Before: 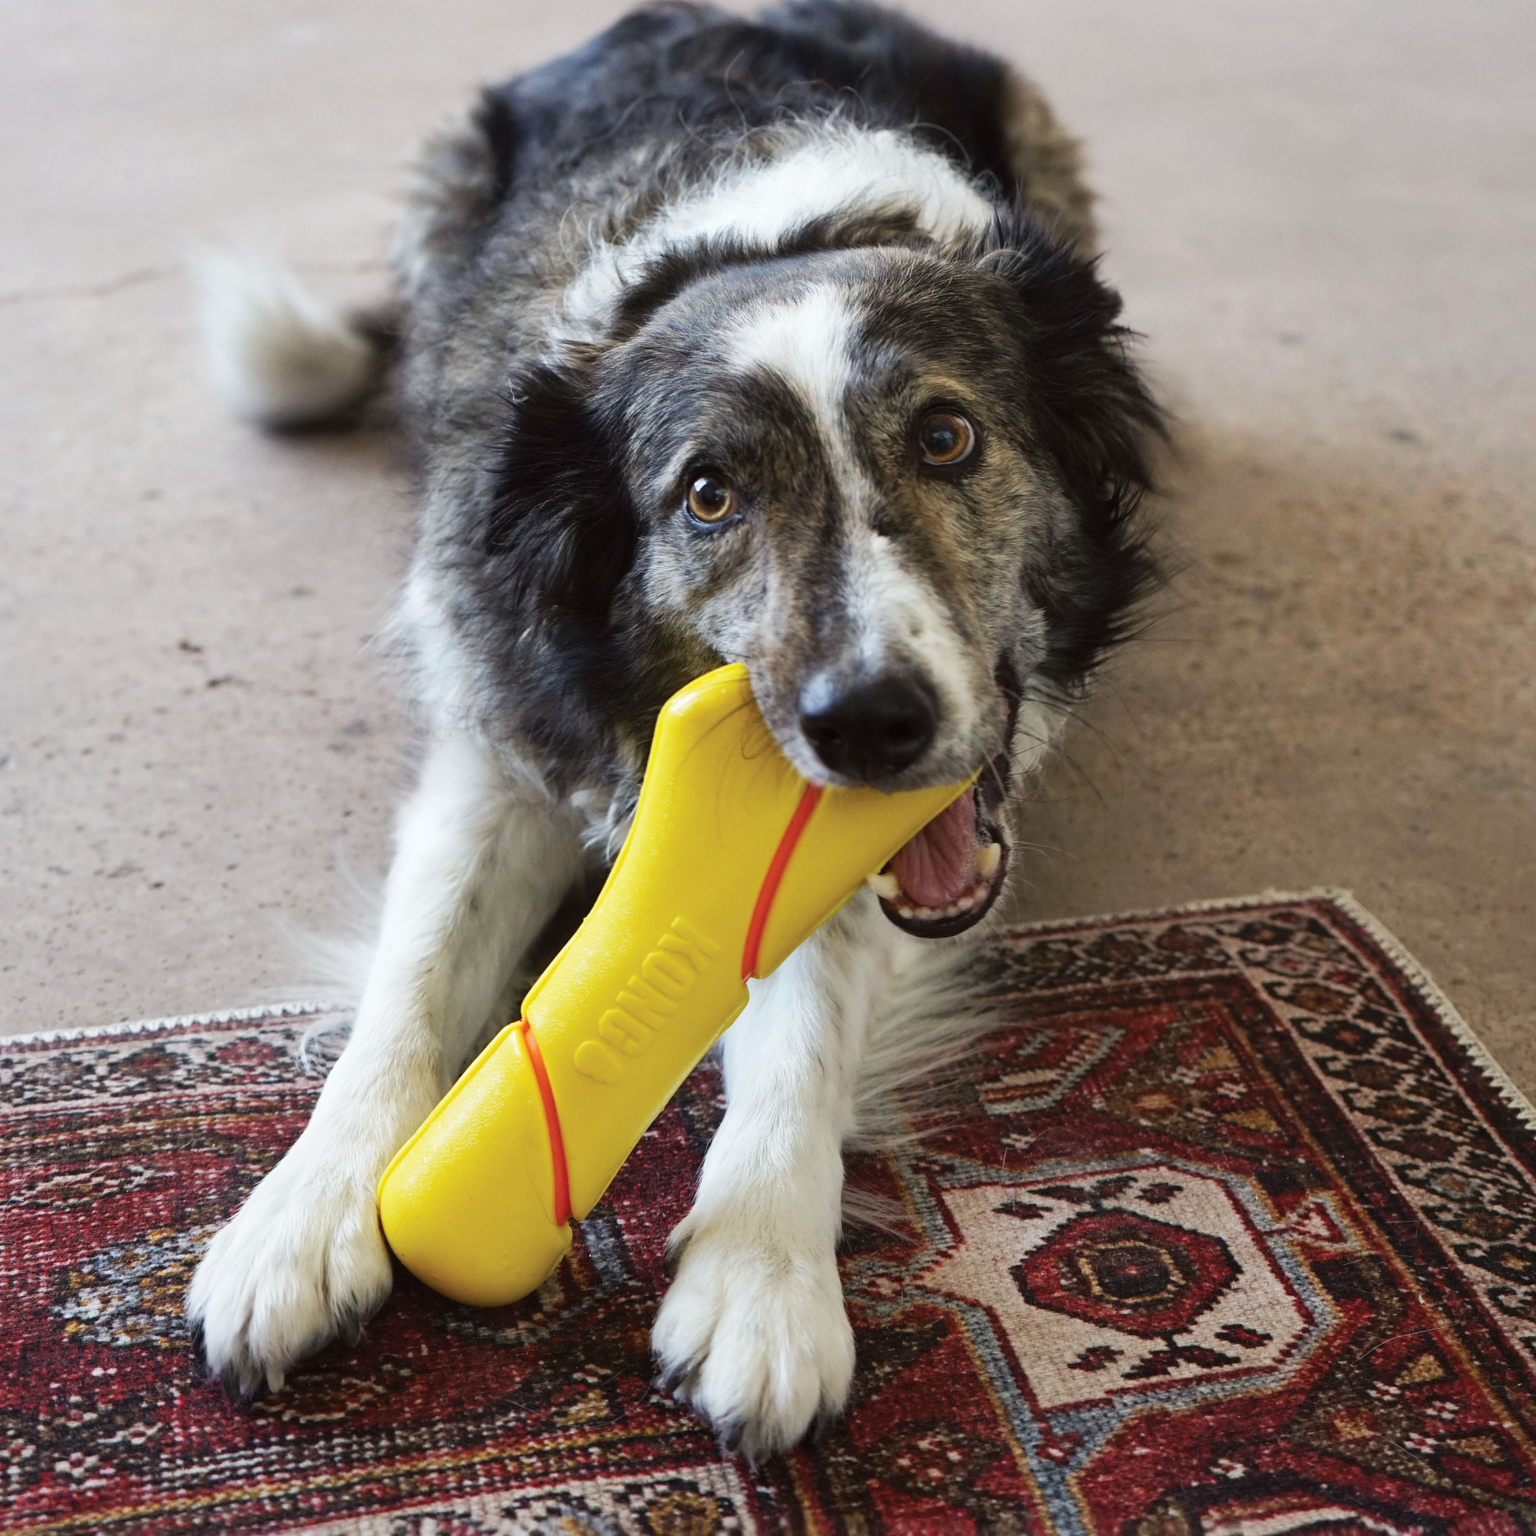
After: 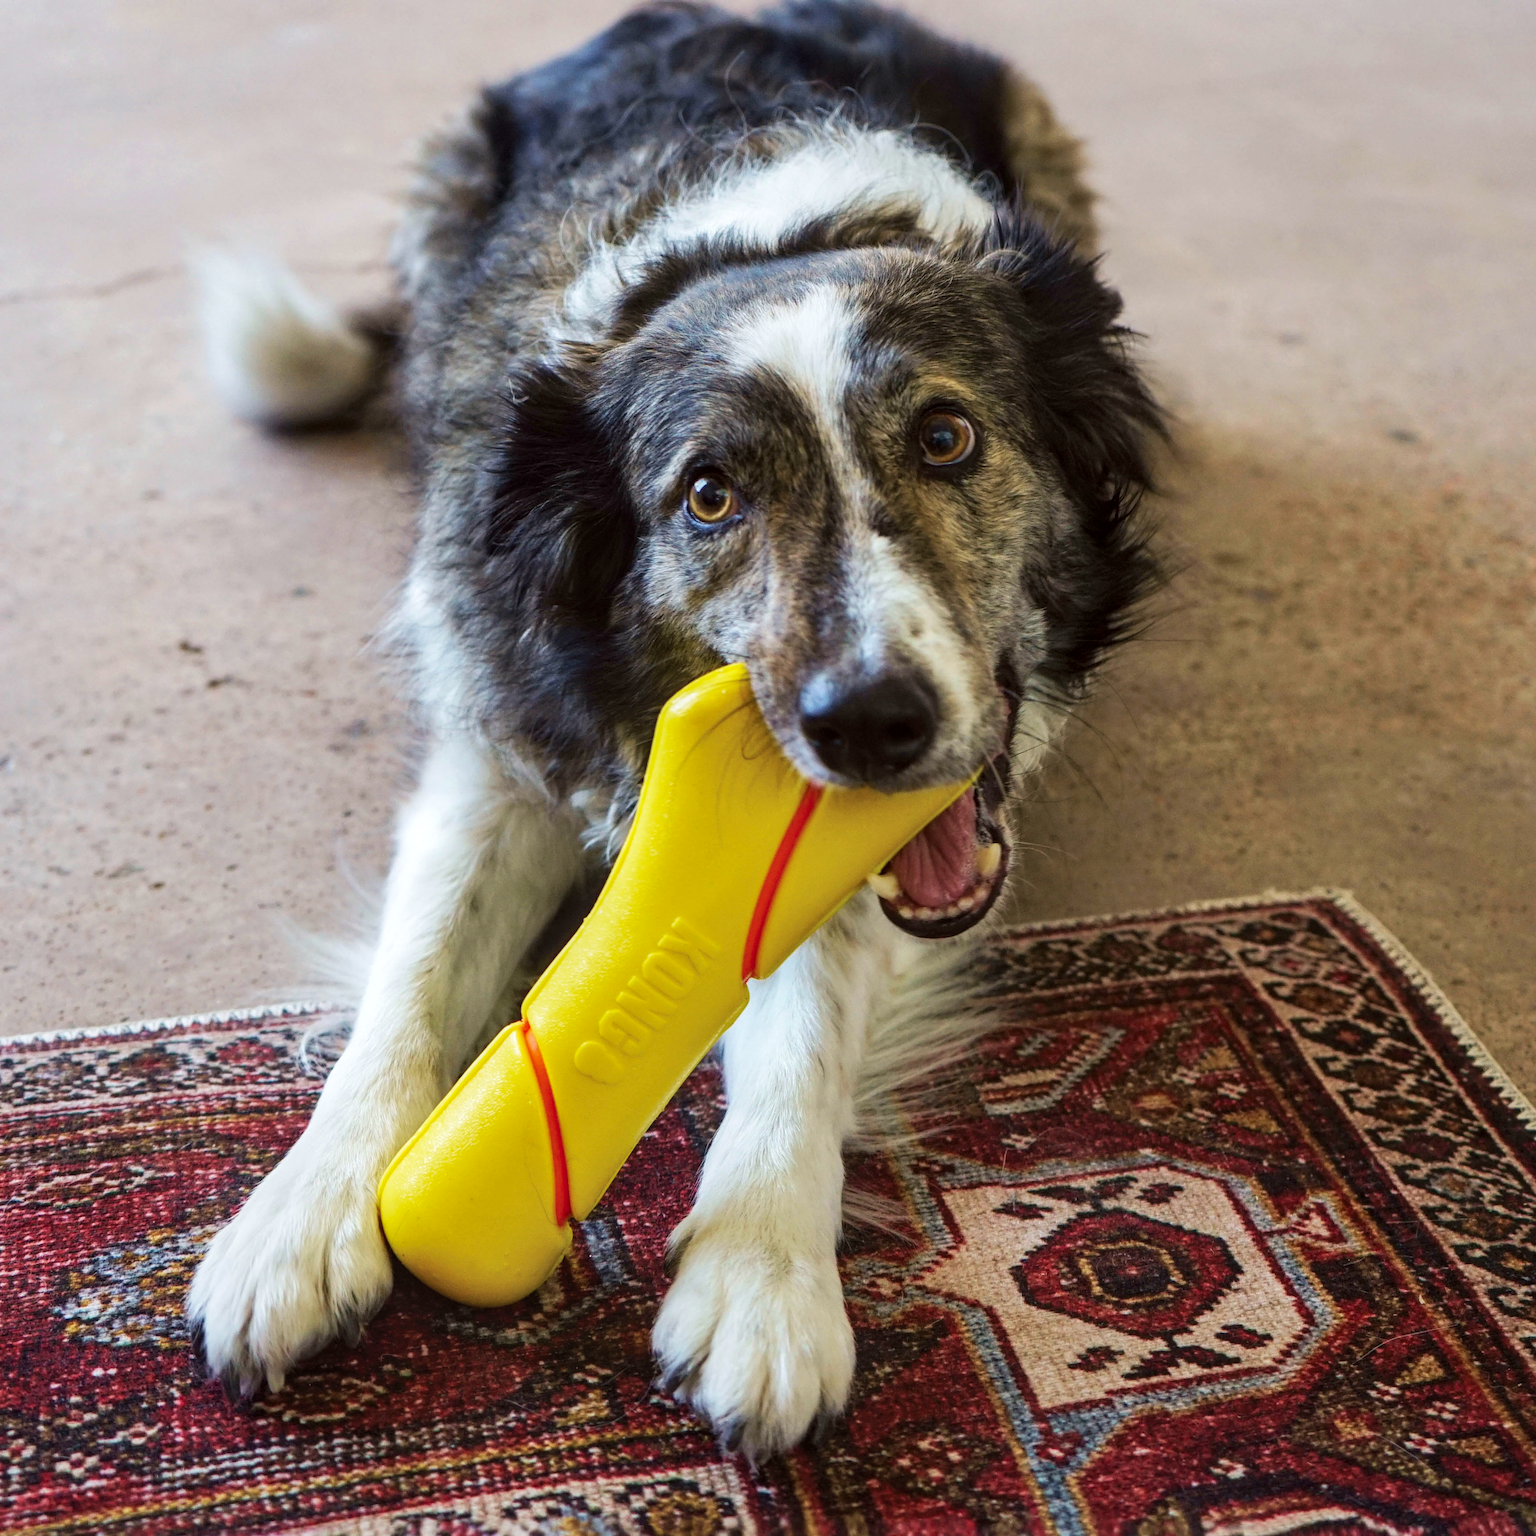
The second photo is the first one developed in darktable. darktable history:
velvia: strength 40%
contrast brightness saturation: saturation 0.13
local contrast: on, module defaults
